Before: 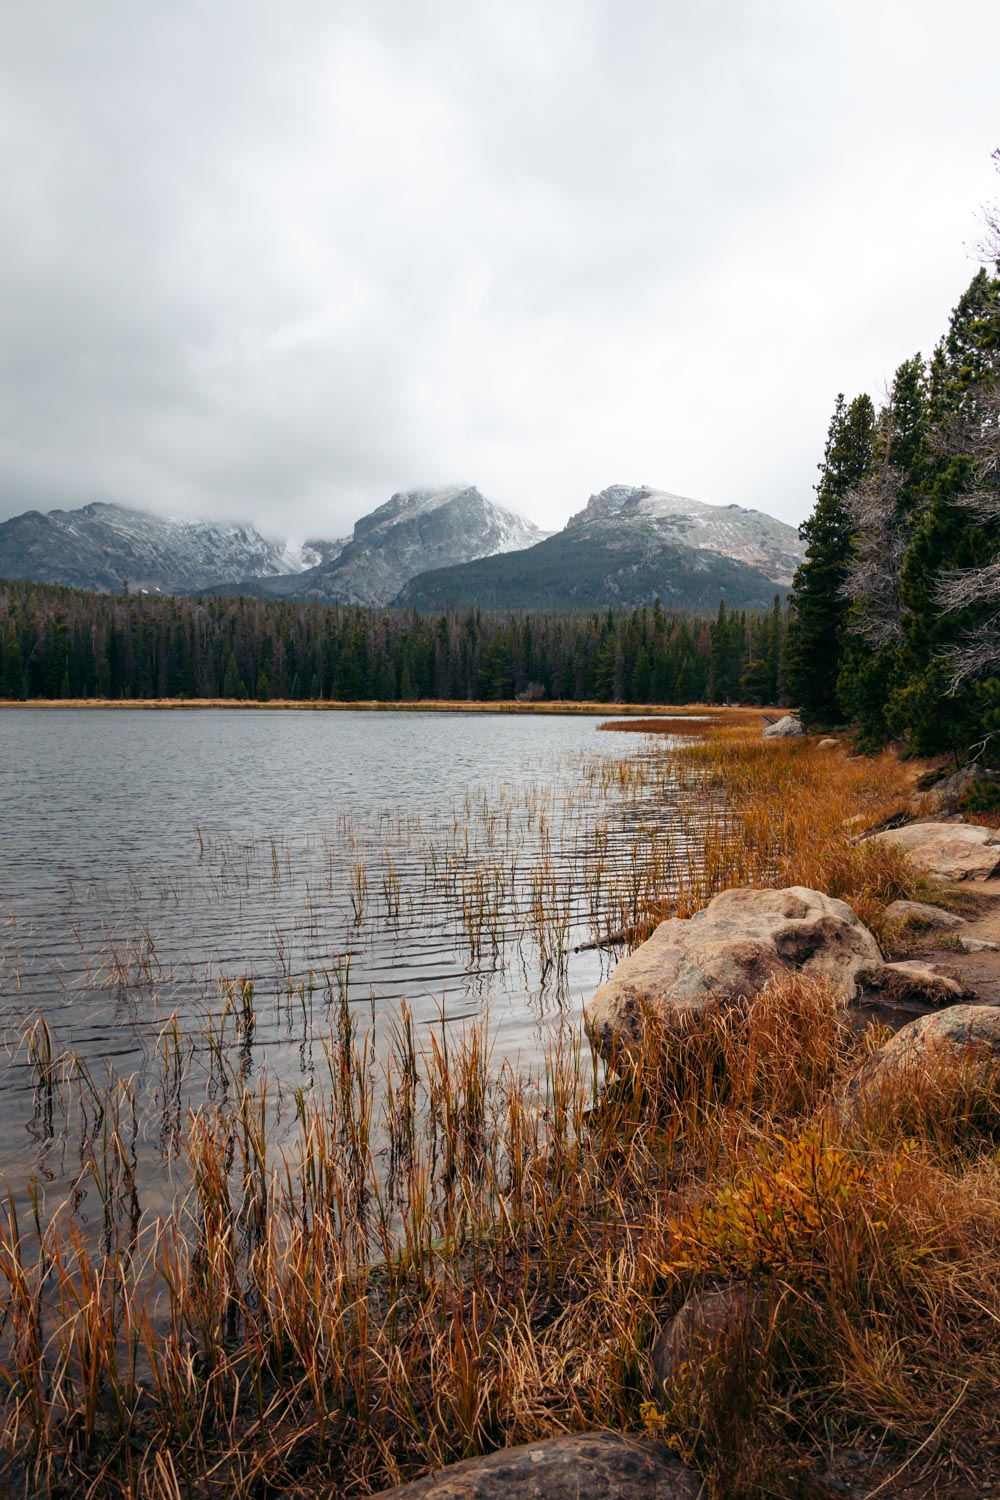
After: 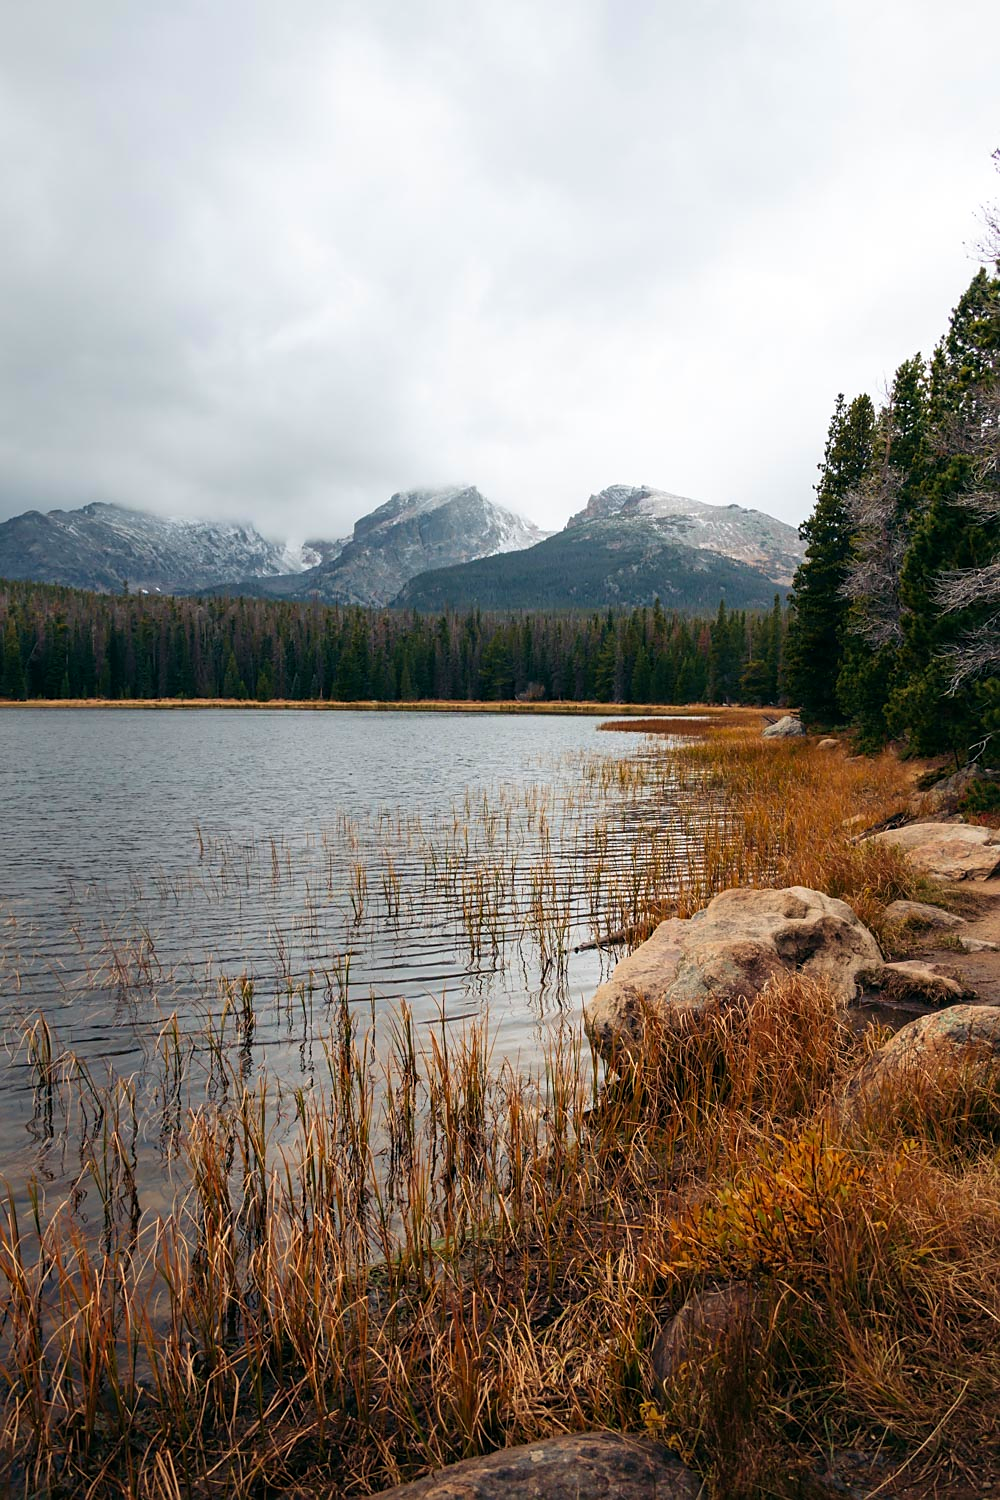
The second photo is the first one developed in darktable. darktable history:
velvia: on, module defaults
sharpen: radius 1.559, amount 0.373, threshold 1.271
